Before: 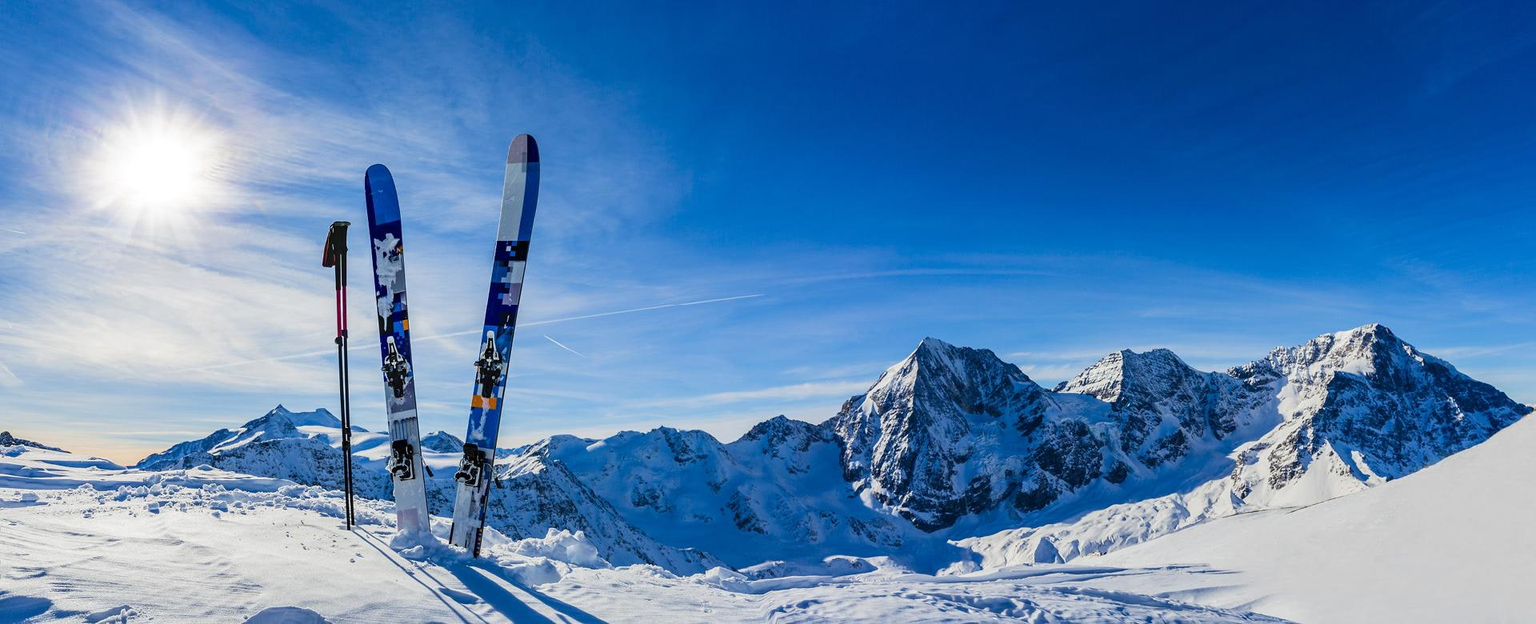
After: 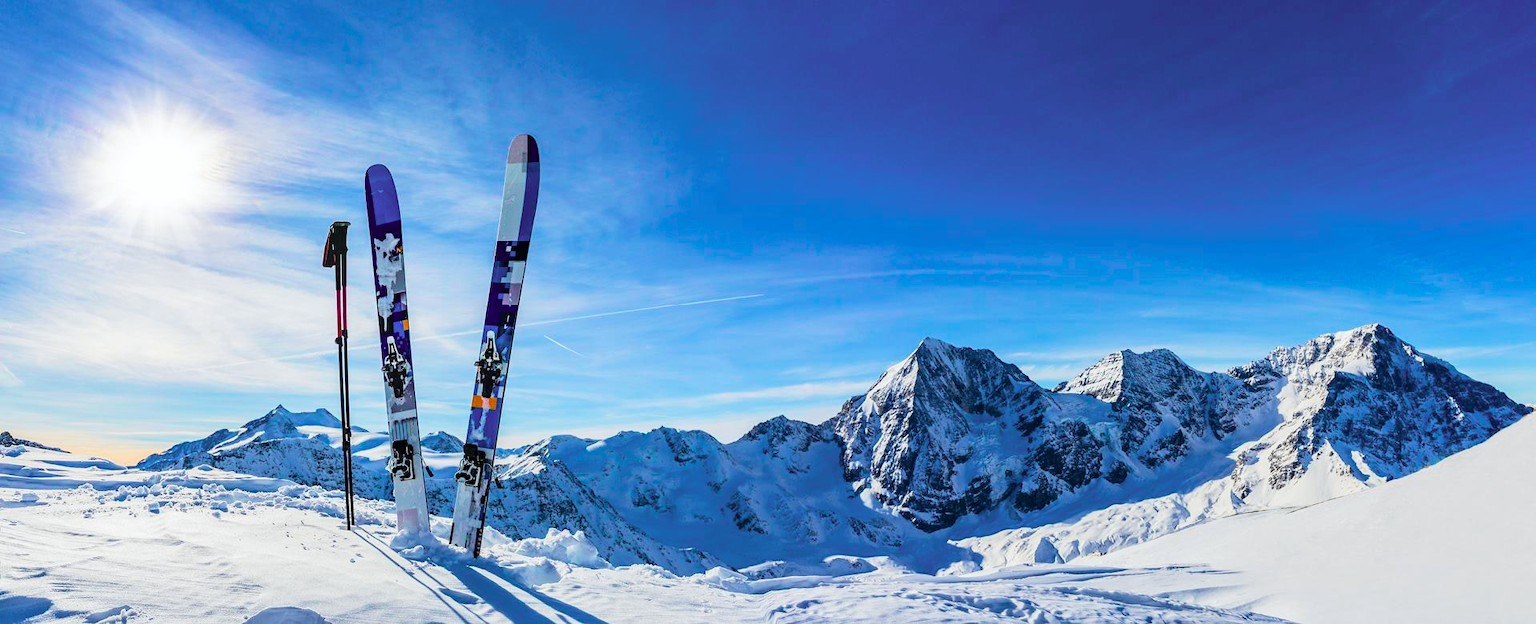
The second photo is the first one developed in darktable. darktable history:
tone curve: curves: ch0 [(0, 0) (0.051, 0.047) (0.102, 0.099) (0.228, 0.275) (0.432, 0.535) (0.695, 0.778) (0.908, 0.946) (1, 1)]; ch1 [(0, 0) (0.339, 0.298) (0.402, 0.363) (0.453, 0.421) (0.483, 0.469) (0.494, 0.493) (0.504, 0.501) (0.527, 0.538) (0.563, 0.595) (0.597, 0.632) (1, 1)]; ch2 [(0, 0) (0.48, 0.48) (0.504, 0.5) (0.539, 0.554) (0.59, 0.63) (0.642, 0.684) (0.824, 0.815) (1, 1)], color space Lab, independent channels, preserve colors none
color balance rgb: shadows fall-off 101%, linear chroma grading › mid-tones 7.63%, perceptual saturation grading › mid-tones 11.68%, mask middle-gray fulcrum 22.45%, global vibrance 10.11%, saturation formula JzAzBz (2021)
